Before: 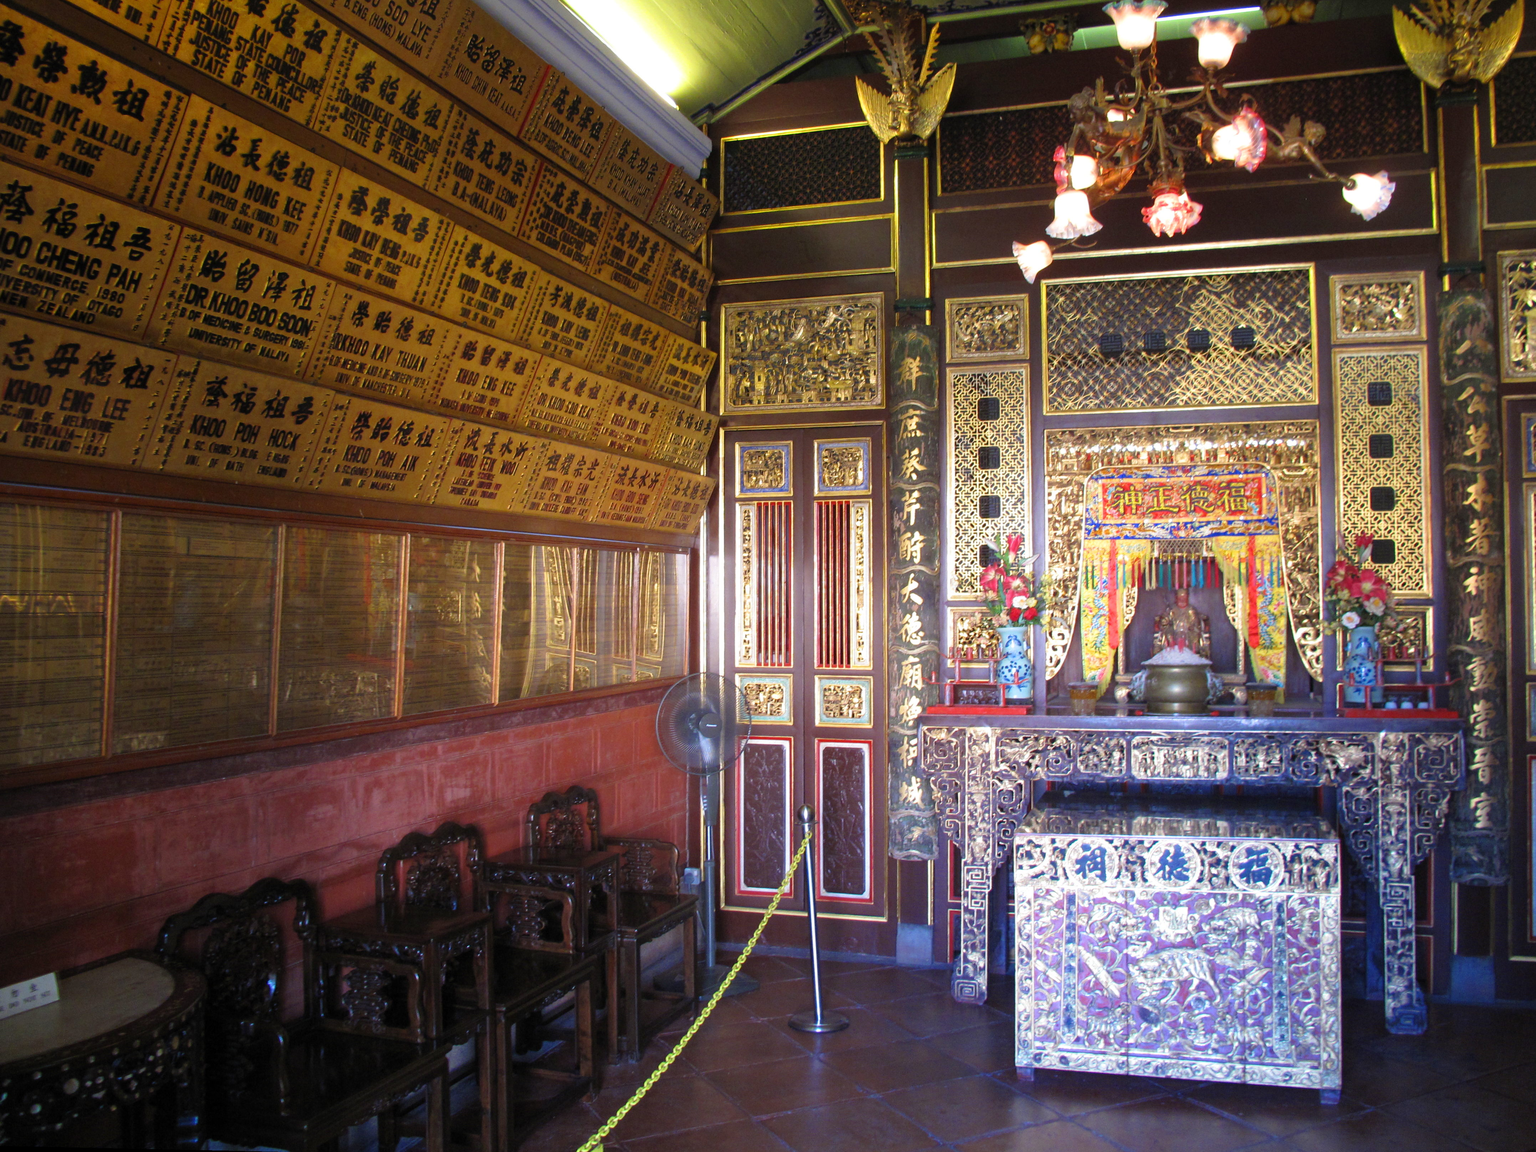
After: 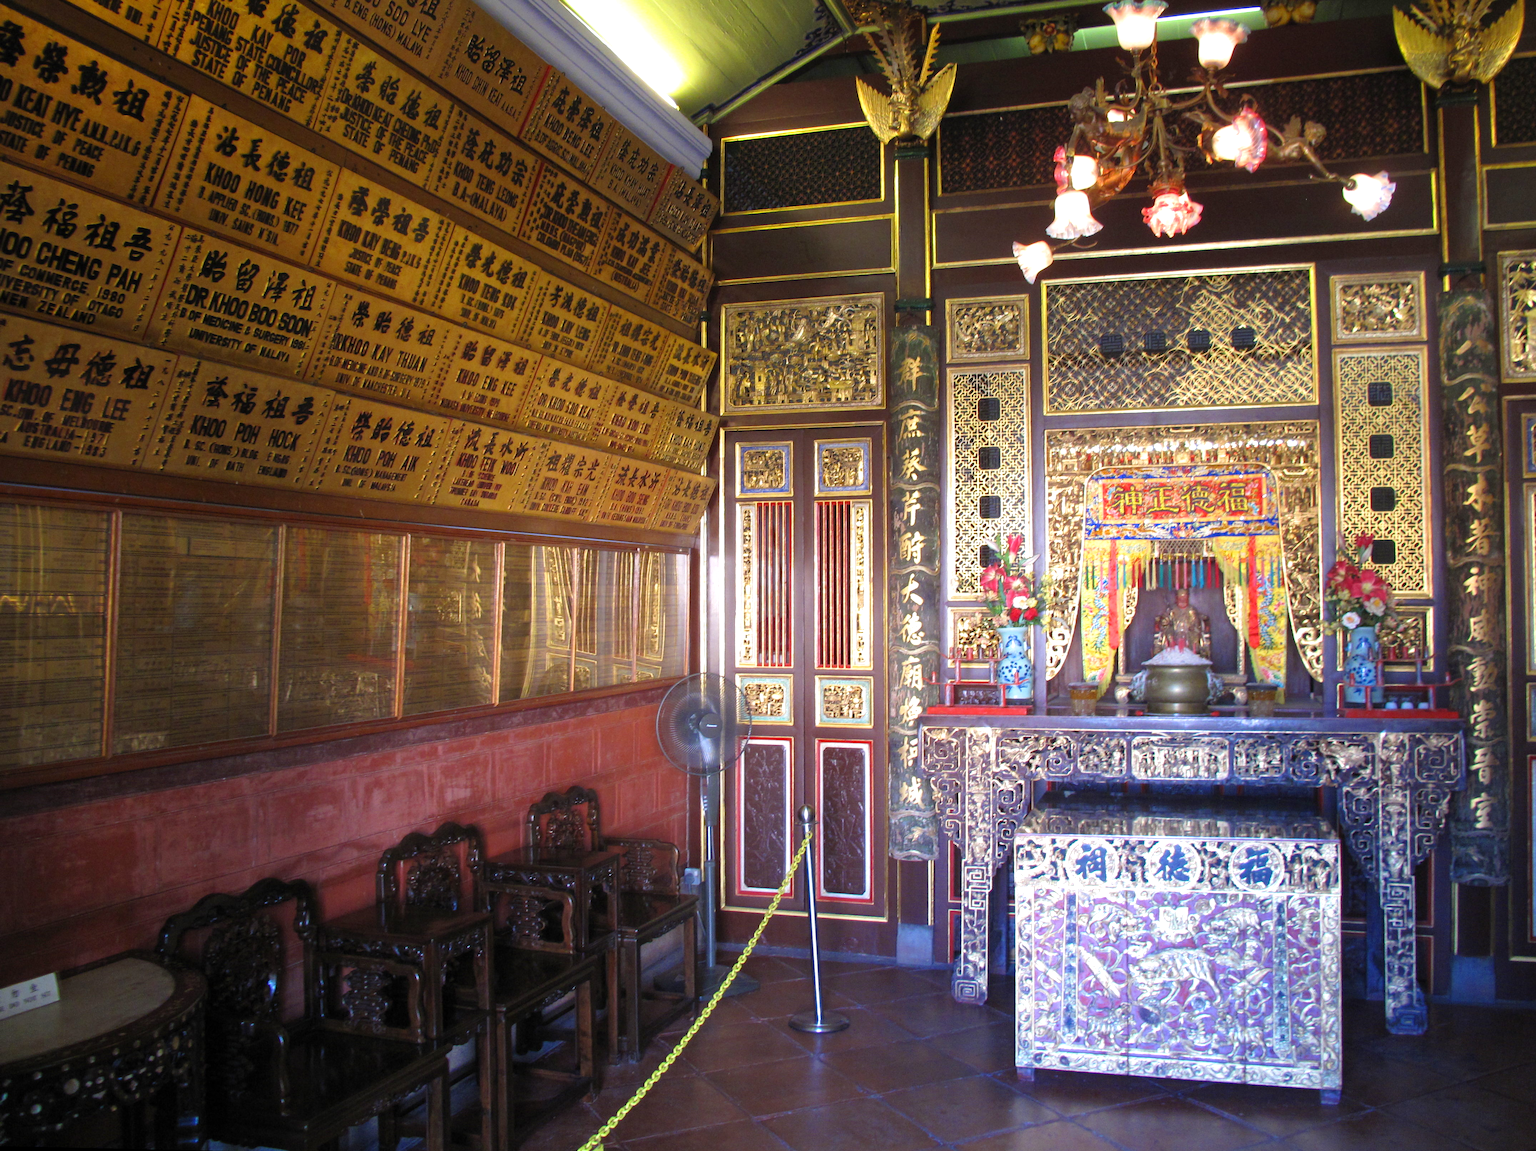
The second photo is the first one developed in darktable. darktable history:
exposure: exposure 0.195 EV, compensate highlight preservation false
tone equalizer: edges refinement/feathering 500, mask exposure compensation -1.57 EV, preserve details guided filter
